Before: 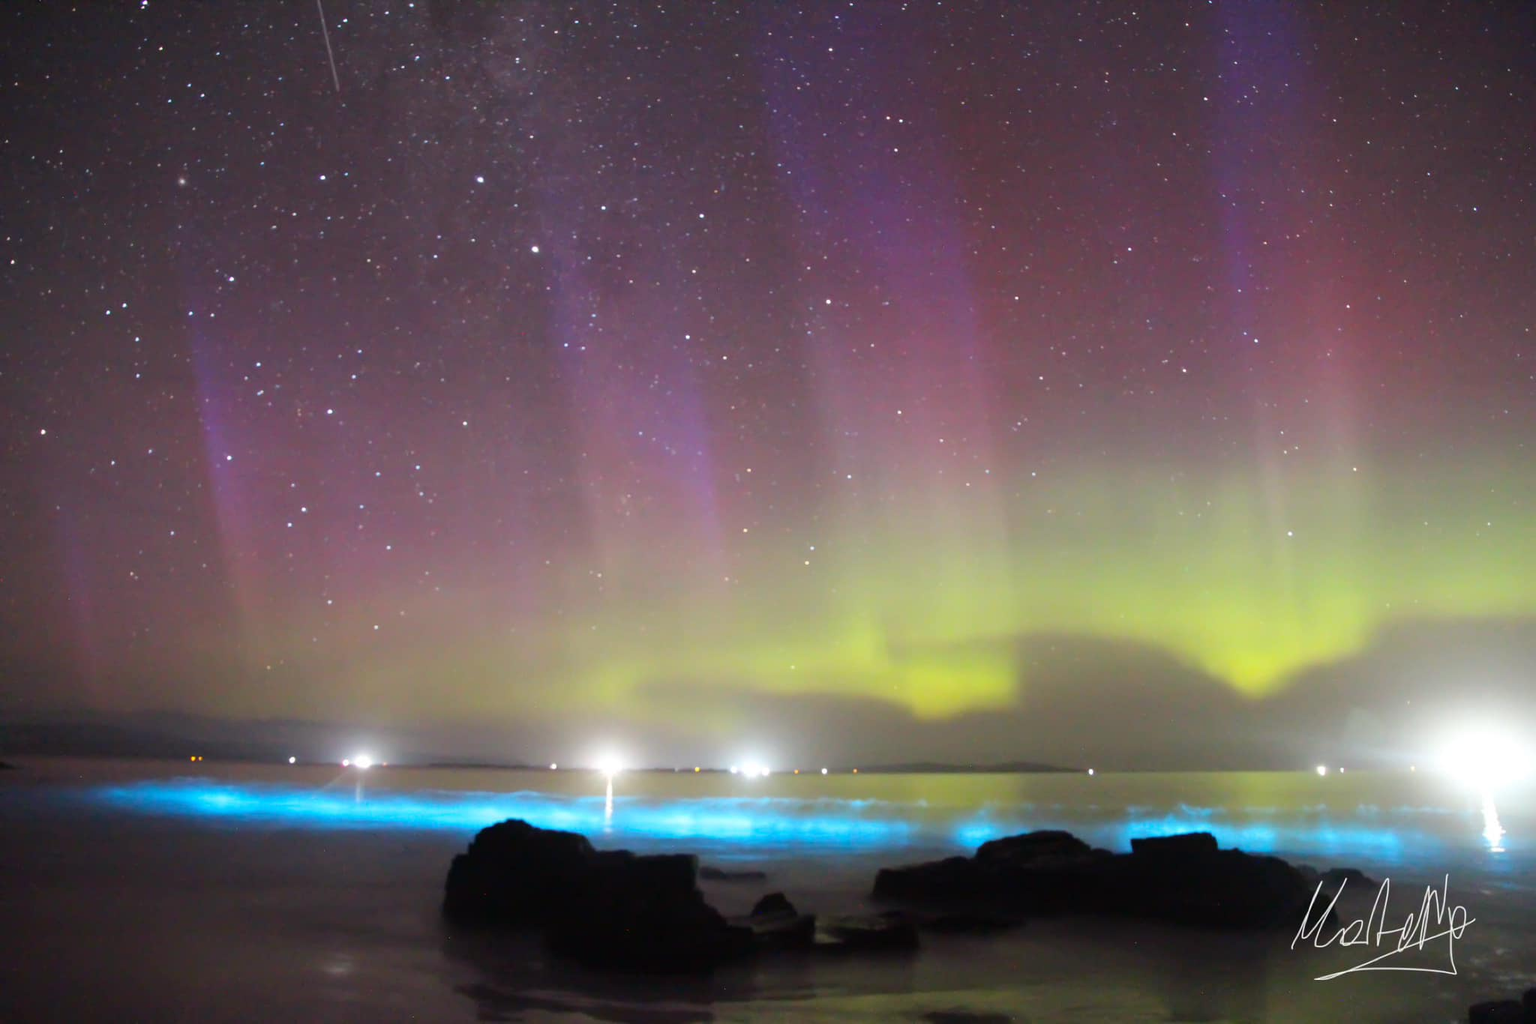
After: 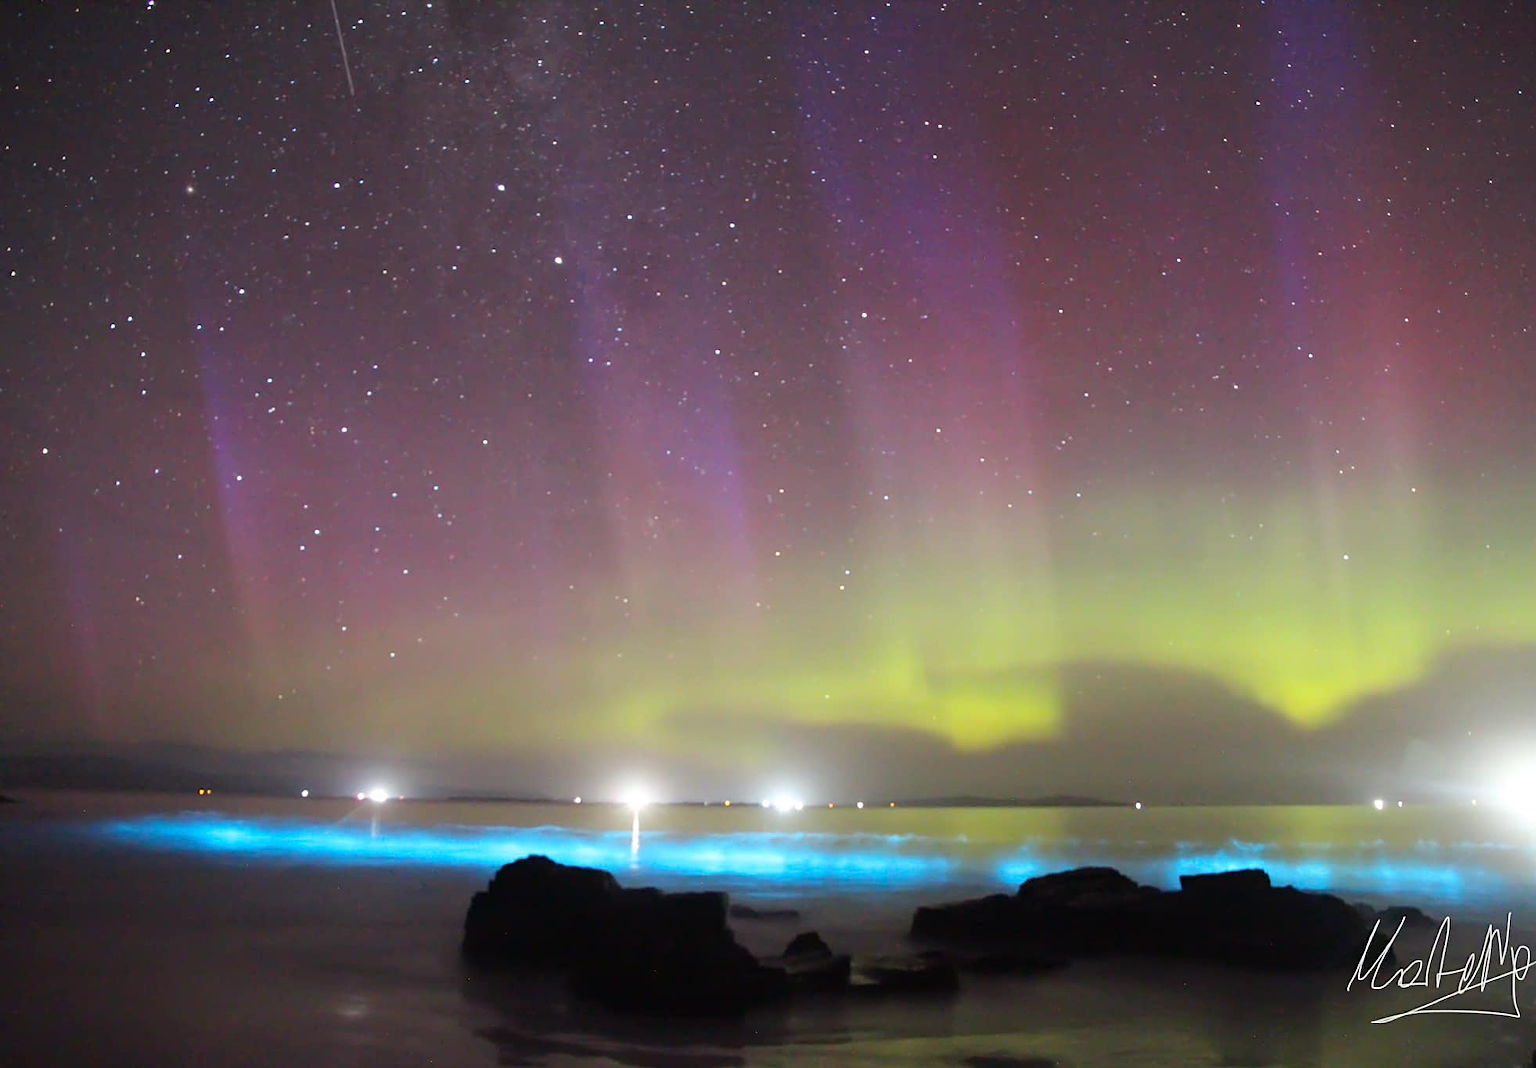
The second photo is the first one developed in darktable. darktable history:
crop: right 4.126%, bottom 0.031%
sharpen: on, module defaults
